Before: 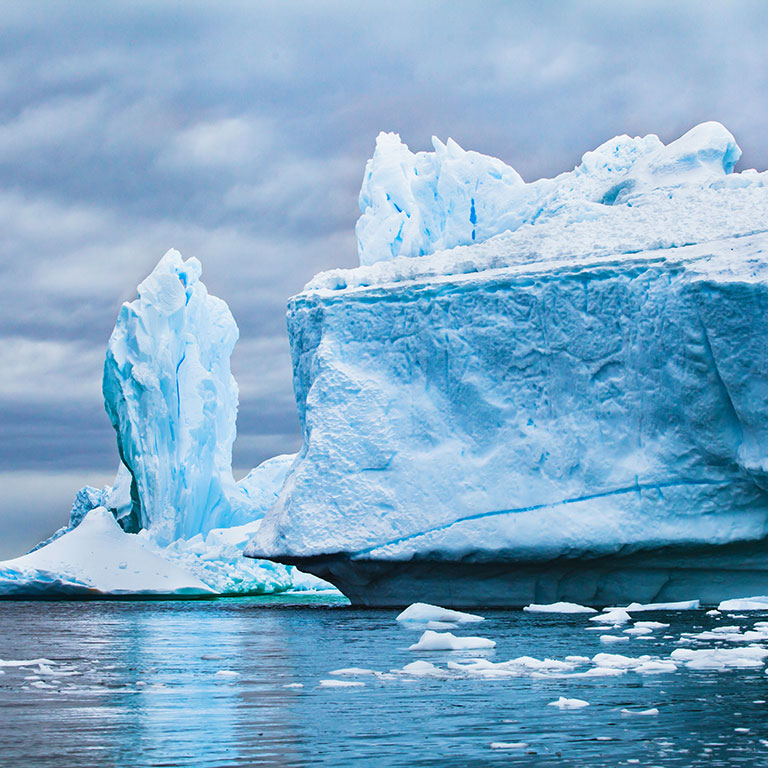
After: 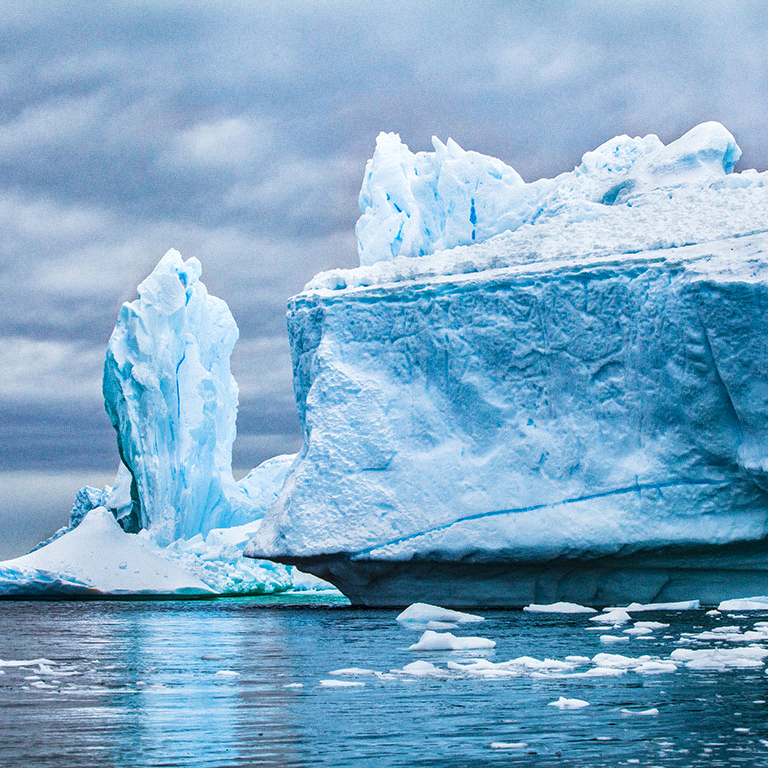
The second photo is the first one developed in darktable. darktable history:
grain: coarseness 0.09 ISO
local contrast: on, module defaults
